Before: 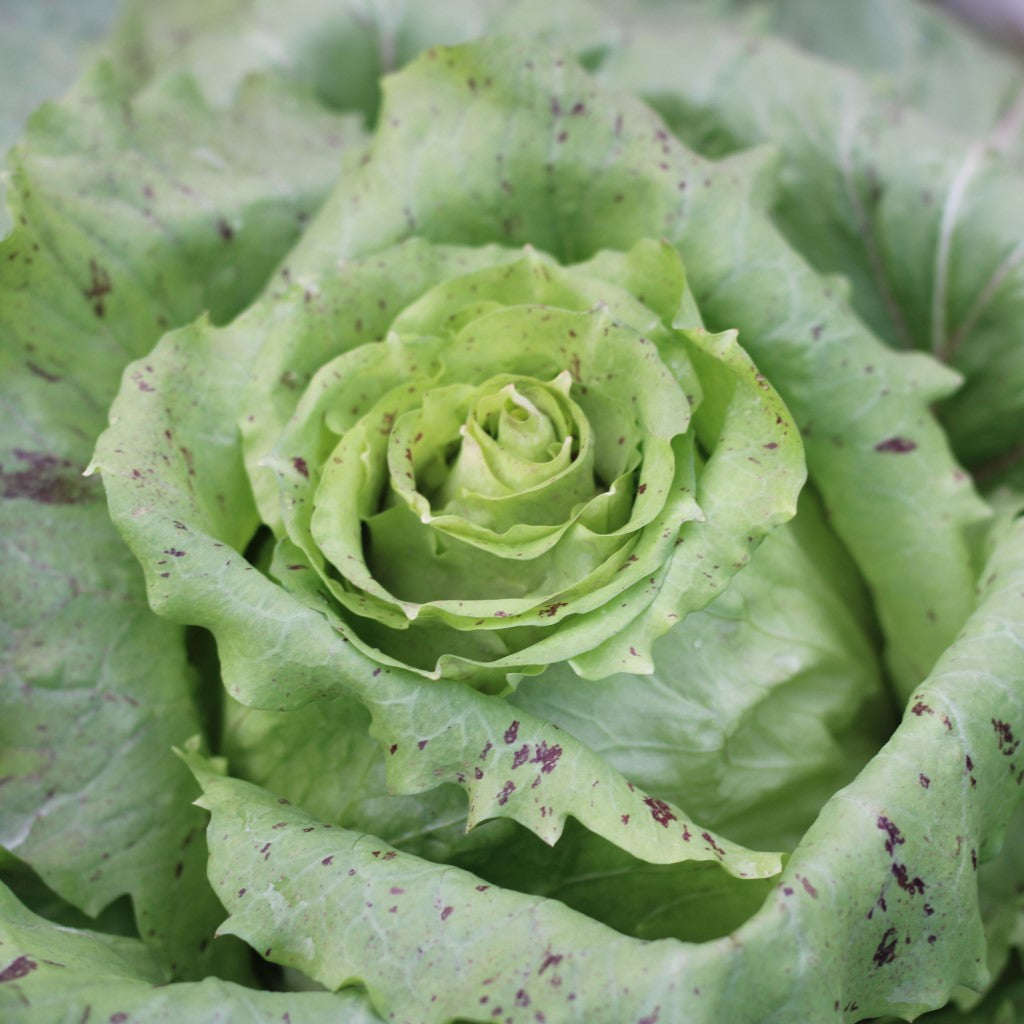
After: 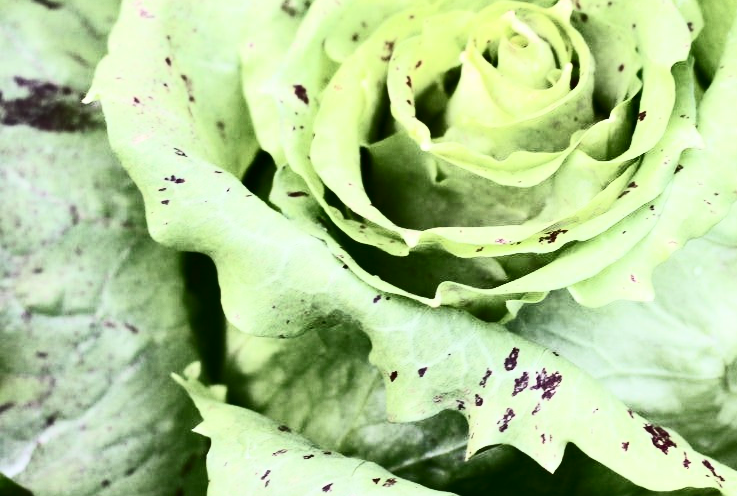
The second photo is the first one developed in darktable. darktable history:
contrast brightness saturation: contrast 0.93, brightness 0.2
crop: top 36.498%, right 27.964%, bottom 14.995%
